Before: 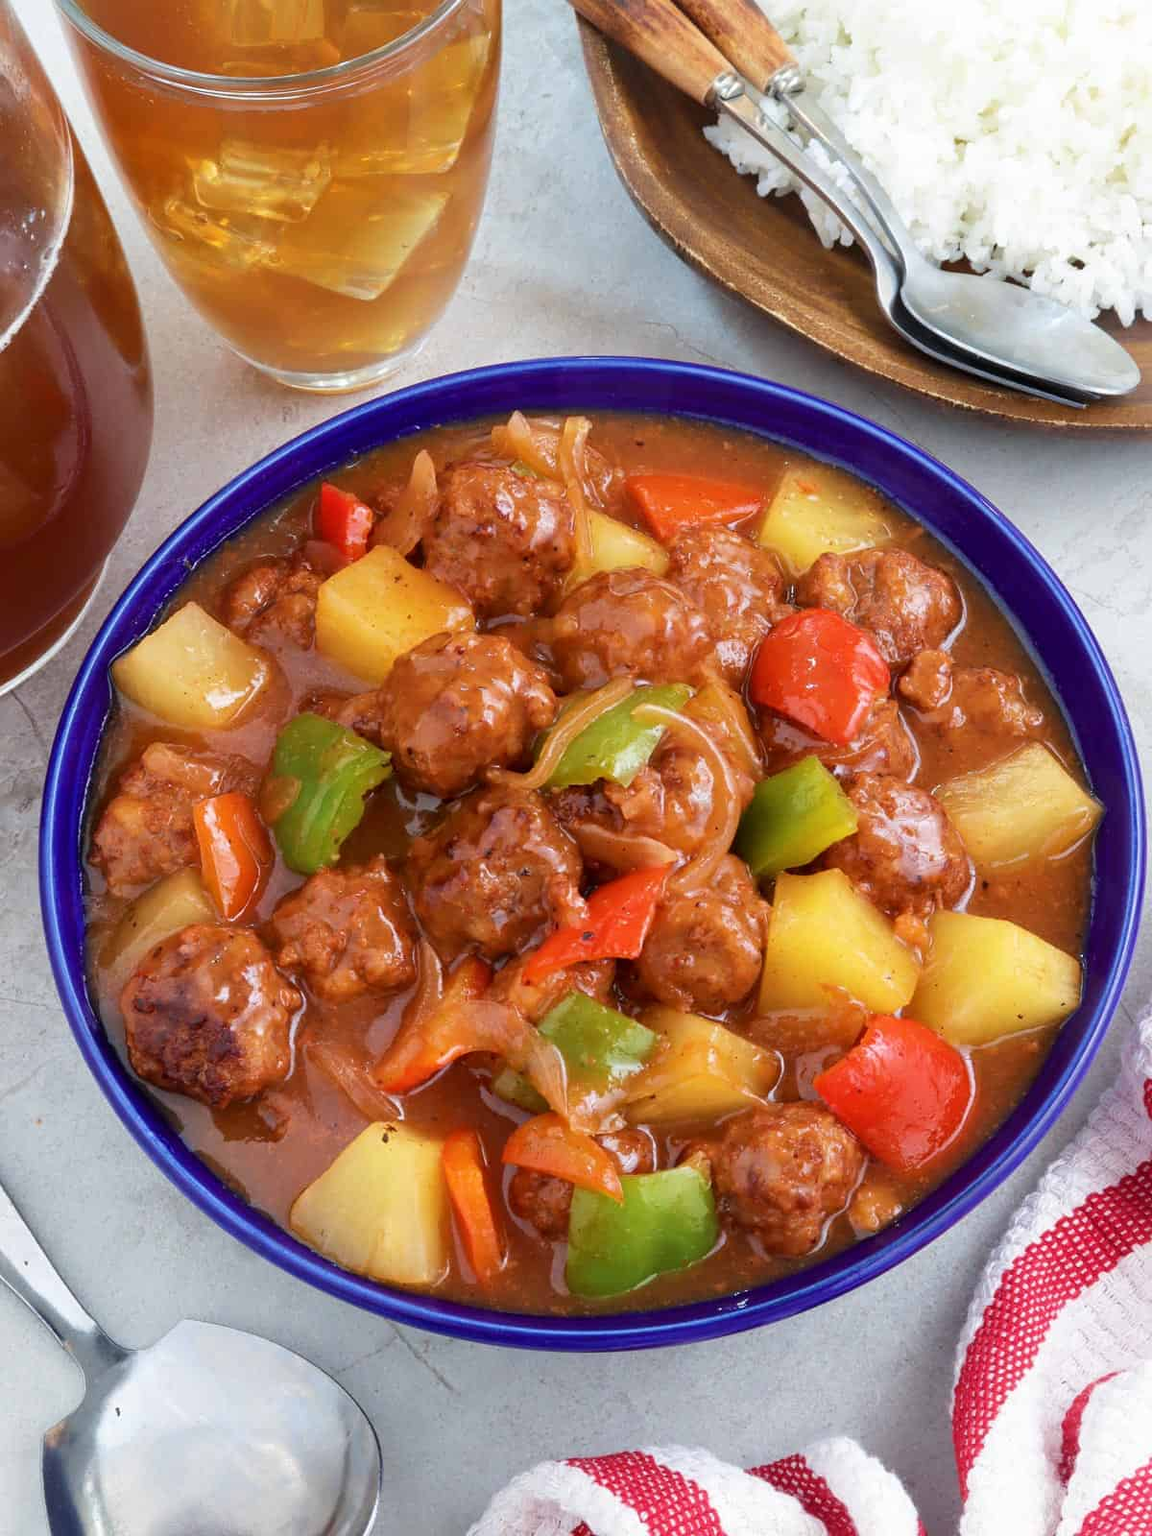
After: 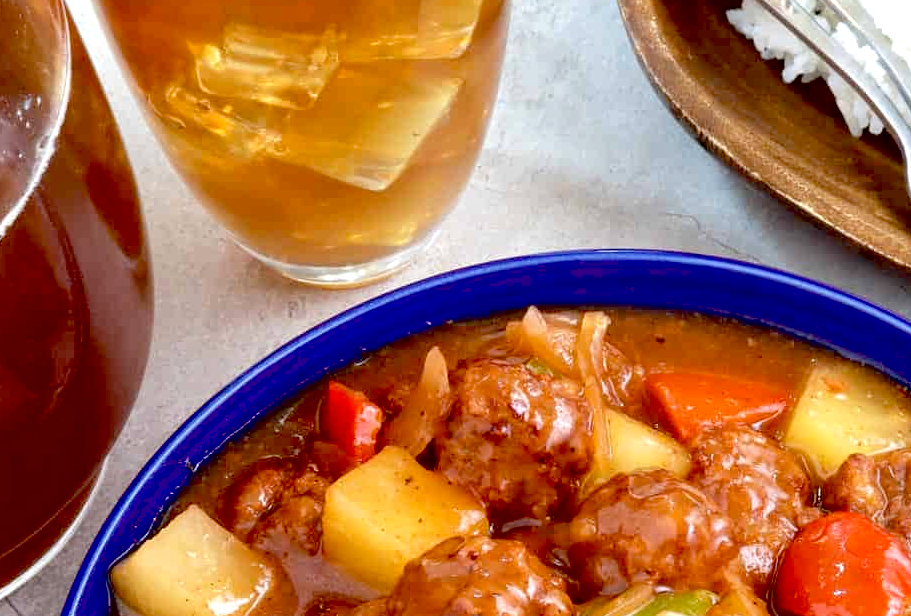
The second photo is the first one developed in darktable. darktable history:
crop: left 0.523%, top 7.642%, right 23.489%, bottom 53.855%
exposure: black level correction 0.031, exposure 0.332 EV, compensate highlight preservation false
local contrast: highlights 100%, shadows 98%, detail 119%, midtone range 0.2
contrast brightness saturation: saturation -0.085
